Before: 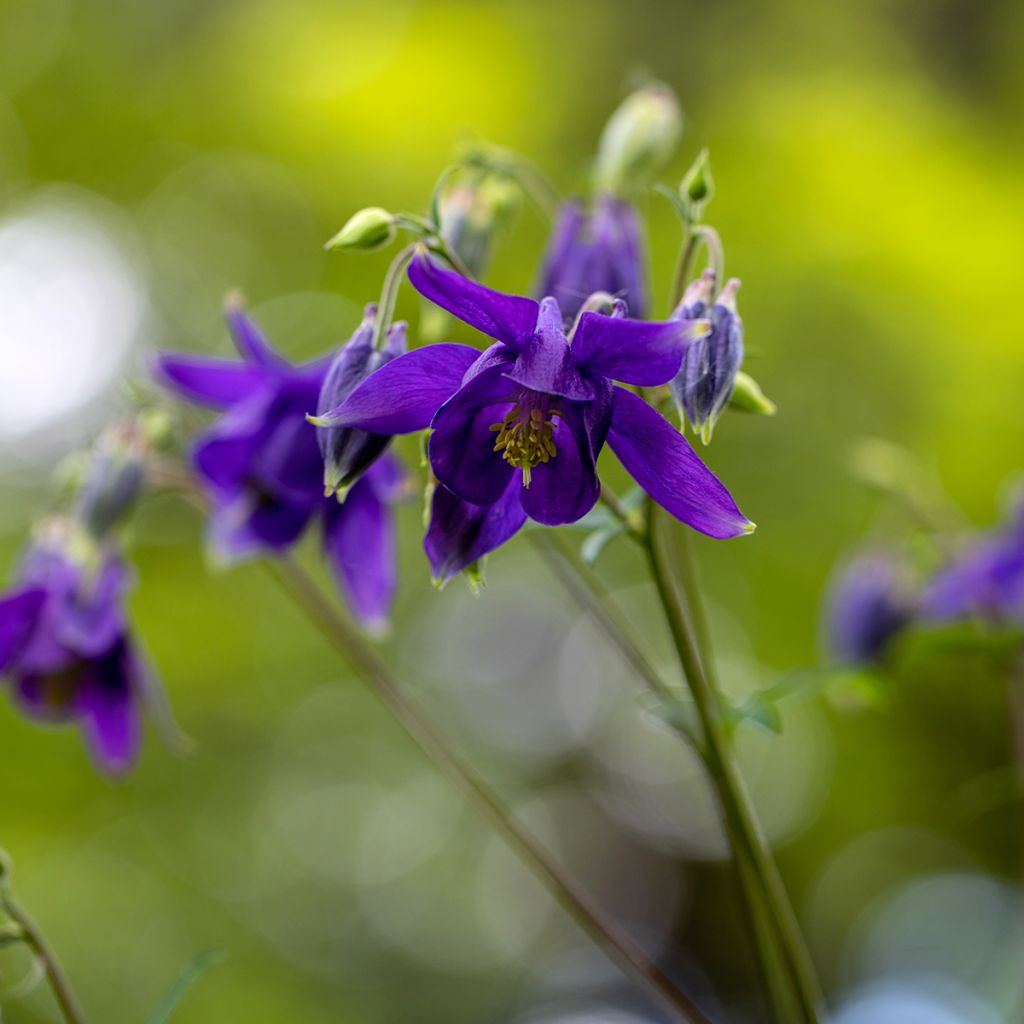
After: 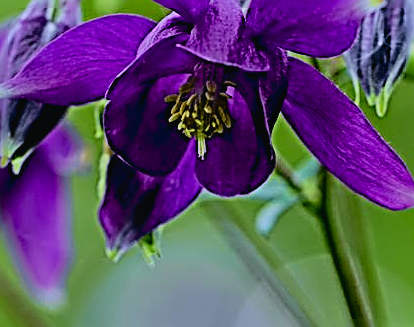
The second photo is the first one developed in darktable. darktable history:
sharpen: radius 3.158, amount 1.731
crop: left 31.751%, top 32.172%, right 27.8%, bottom 35.83%
white balance: red 0.926, green 1.003, blue 1.133
exposure: exposure -0.242 EV, compensate highlight preservation false
filmic rgb: black relative exposure -7.15 EV, white relative exposure 5.36 EV, hardness 3.02, color science v6 (2022)
tone curve: curves: ch0 [(0, 0.022) (0.114, 0.088) (0.282, 0.316) (0.446, 0.511) (0.613, 0.693) (0.786, 0.843) (0.999, 0.949)]; ch1 [(0, 0) (0.395, 0.343) (0.463, 0.427) (0.486, 0.474) (0.503, 0.5) (0.535, 0.522) (0.555, 0.546) (0.594, 0.614) (0.755, 0.793) (1, 1)]; ch2 [(0, 0) (0.369, 0.388) (0.449, 0.431) (0.501, 0.5) (0.528, 0.517) (0.561, 0.59) (0.612, 0.646) (0.697, 0.721) (1, 1)], color space Lab, independent channels, preserve colors none
